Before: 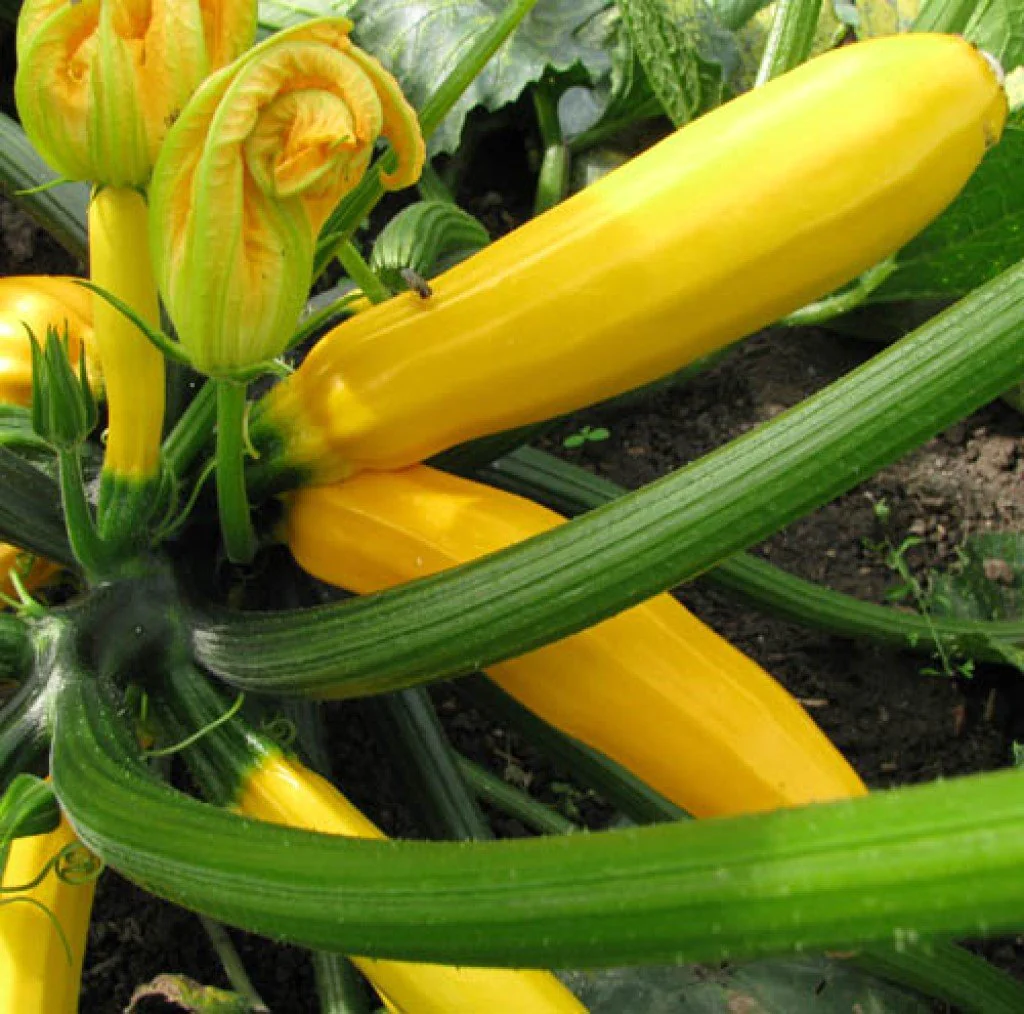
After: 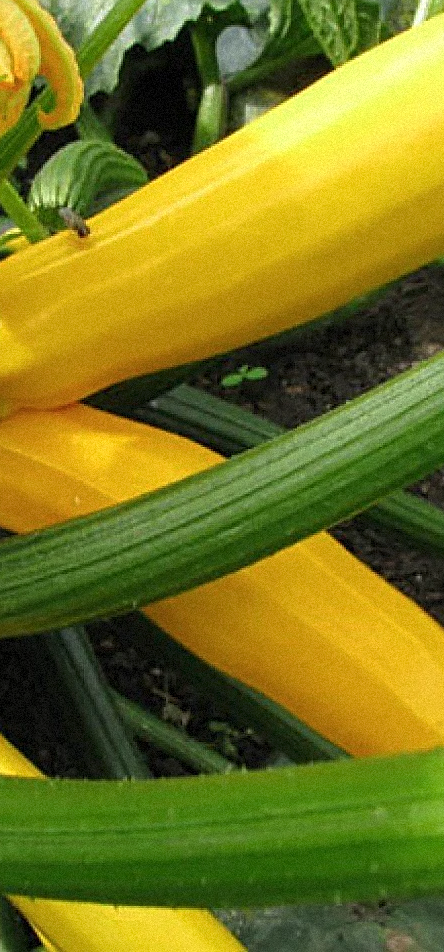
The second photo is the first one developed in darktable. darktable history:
sharpen: on, module defaults
crop: left 33.452%, top 6.025%, right 23.155%
grain: mid-tones bias 0%
color balance rgb: global vibrance 0.5%
